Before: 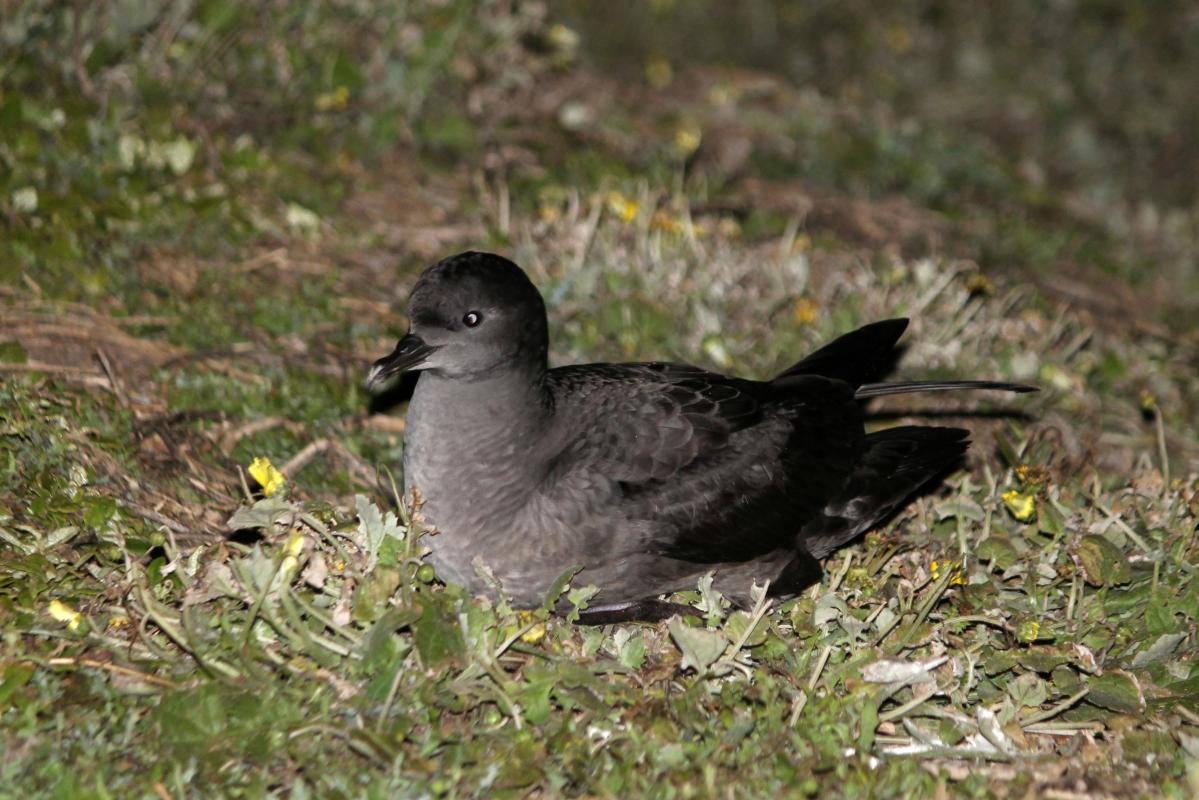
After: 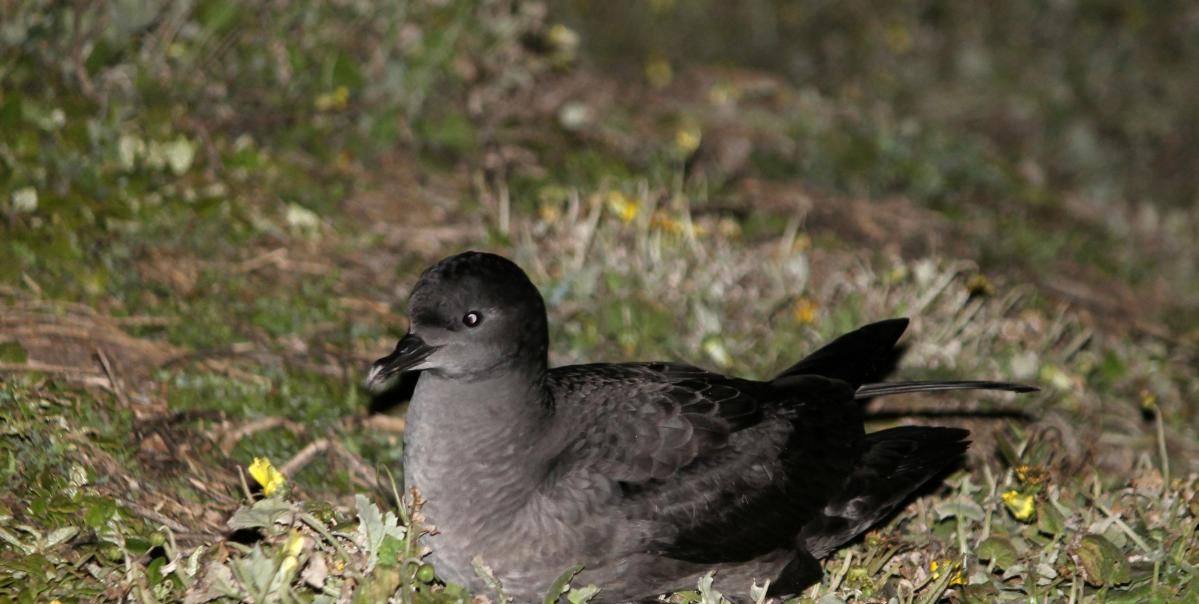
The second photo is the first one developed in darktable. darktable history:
crop: bottom 24.401%
